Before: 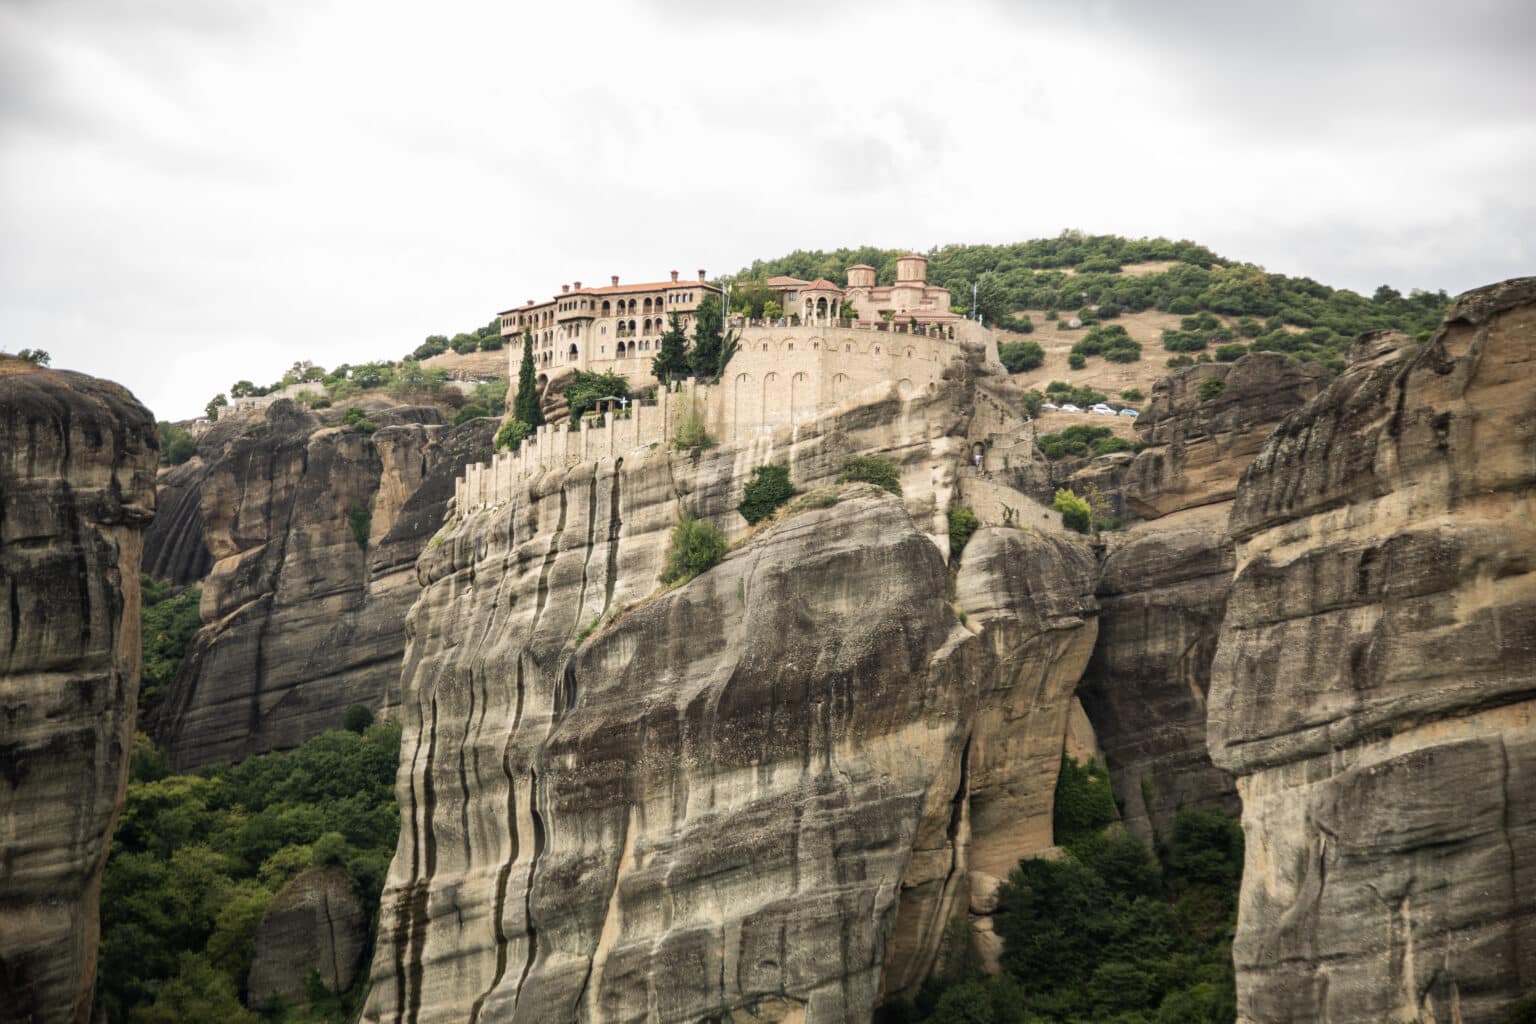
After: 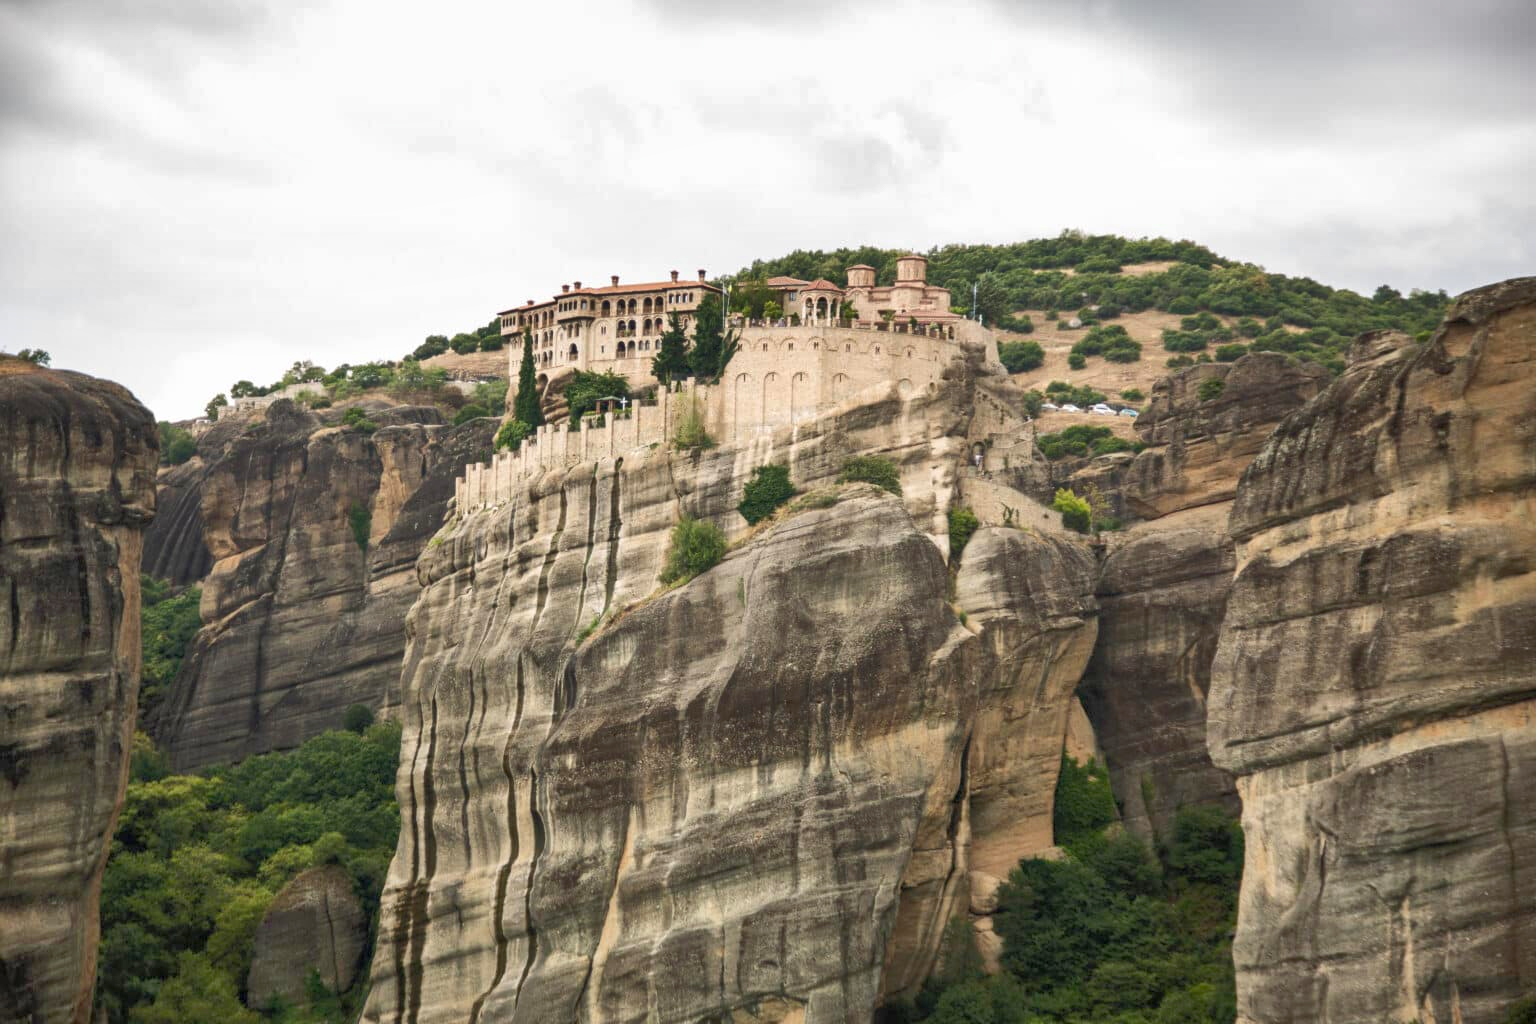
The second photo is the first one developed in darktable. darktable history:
shadows and highlights: highlights color adjustment 0%, low approximation 0.01, soften with gaussian
rgb curve: curves: ch0 [(0, 0) (0.093, 0.159) (0.241, 0.265) (0.414, 0.42) (1, 1)], compensate middle gray true, preserve colors basic power
